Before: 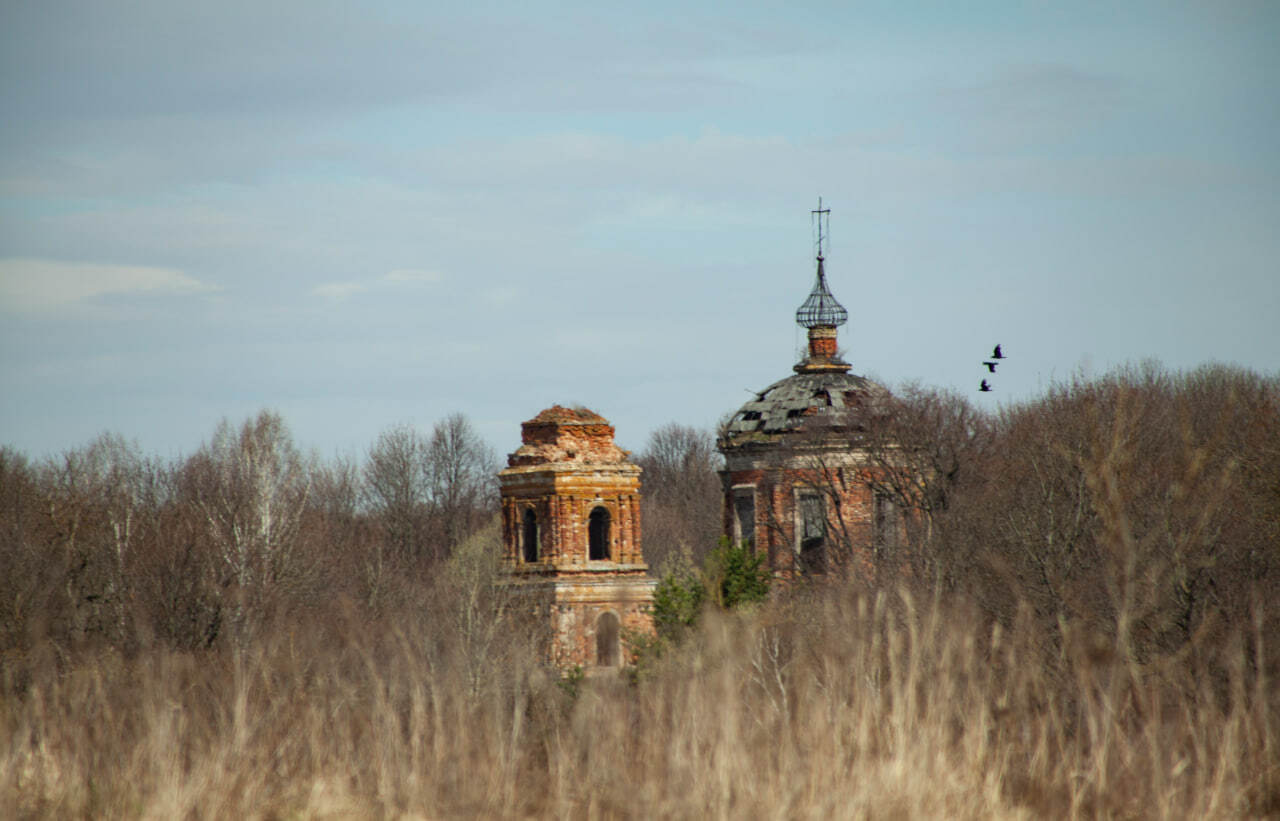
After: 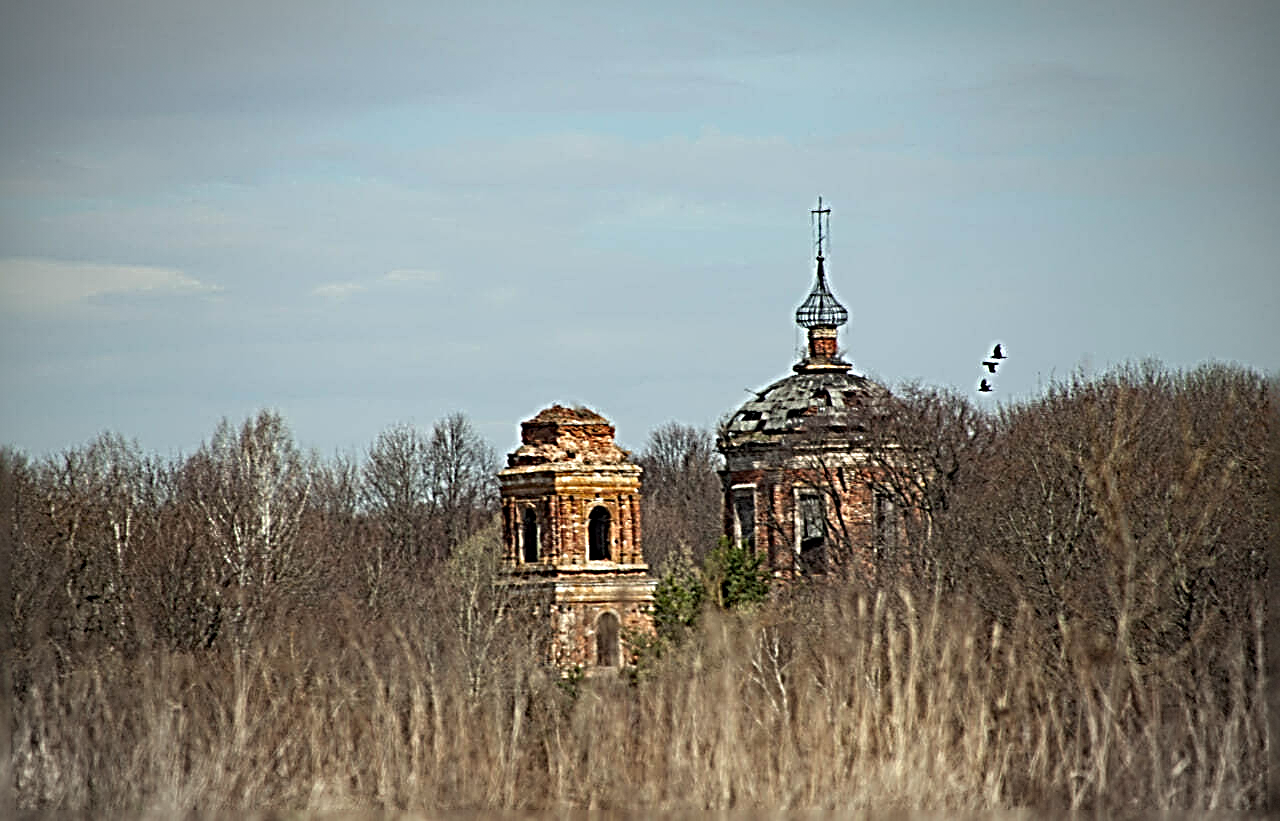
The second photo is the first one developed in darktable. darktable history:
sharpen: radius 4.01, amount 1.986
vignetting: fall-off radius 60.18%, brightness -0.288, automatic ratio true, dithering 8-bit output
